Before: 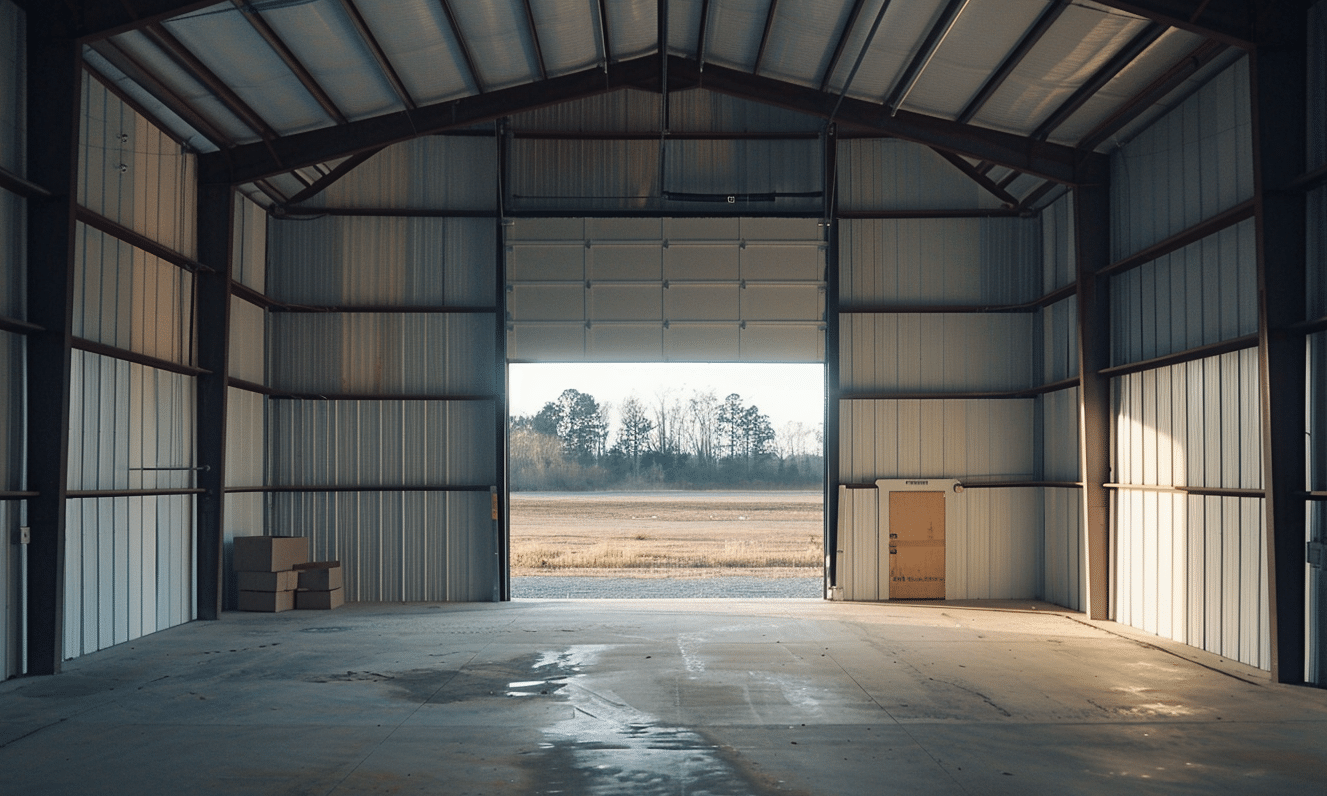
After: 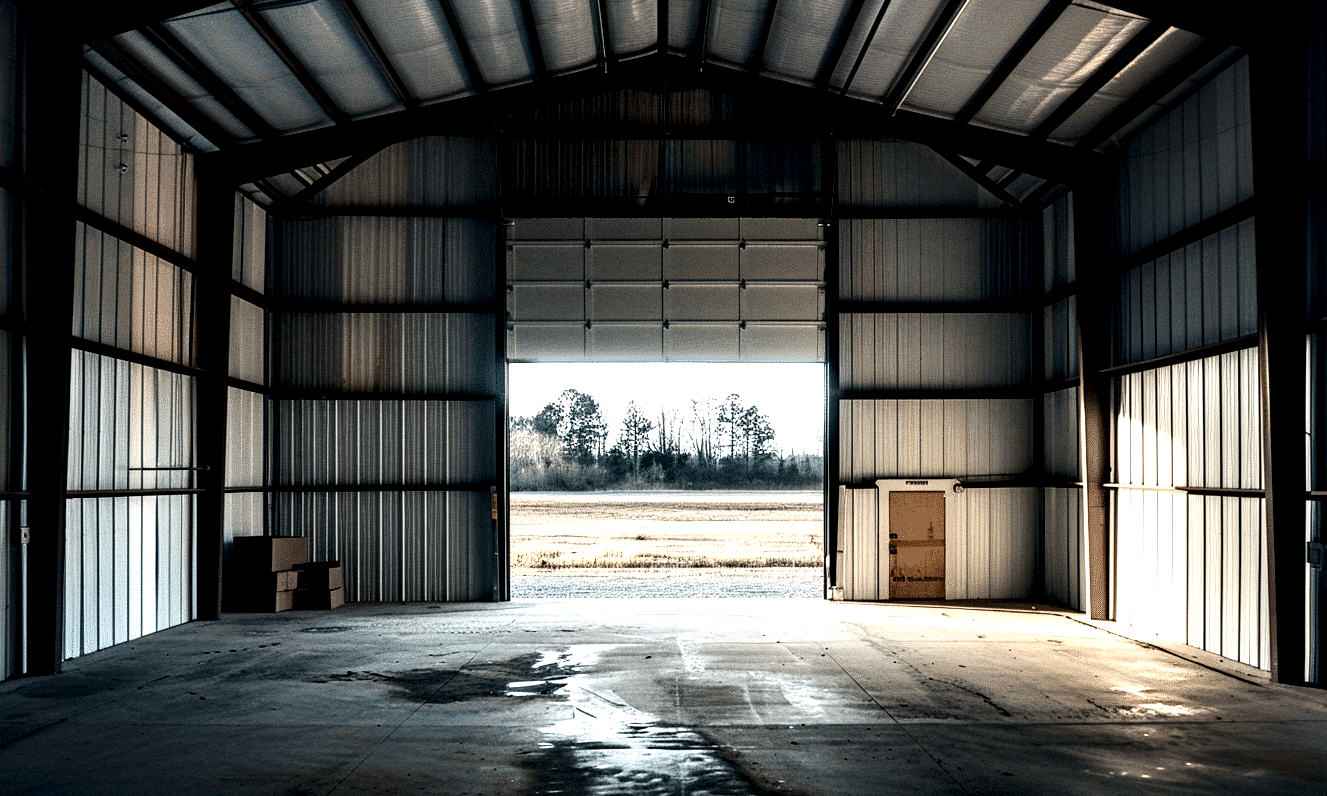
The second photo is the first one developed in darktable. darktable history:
local contrast: shadows 182%, detail 224%
contrast brightness saturation: contrast 0.294
